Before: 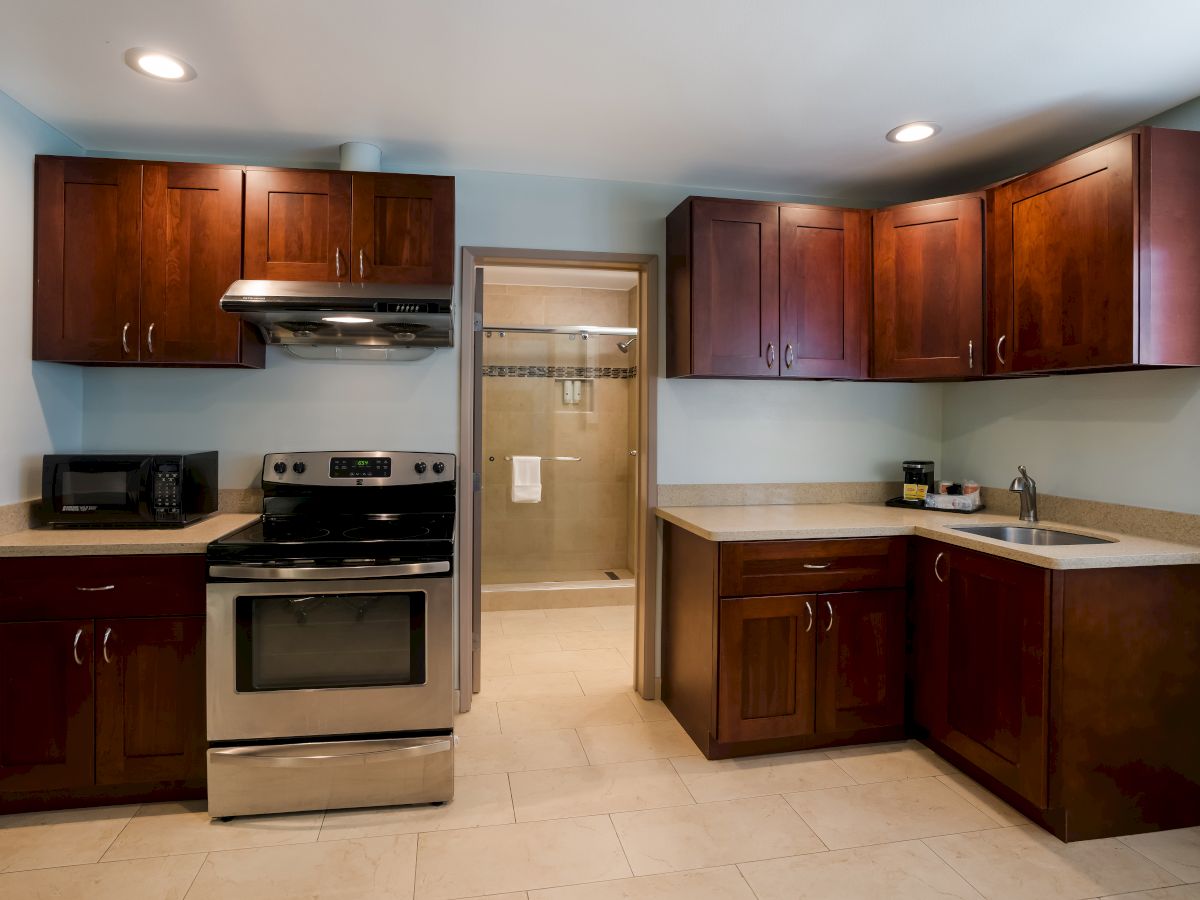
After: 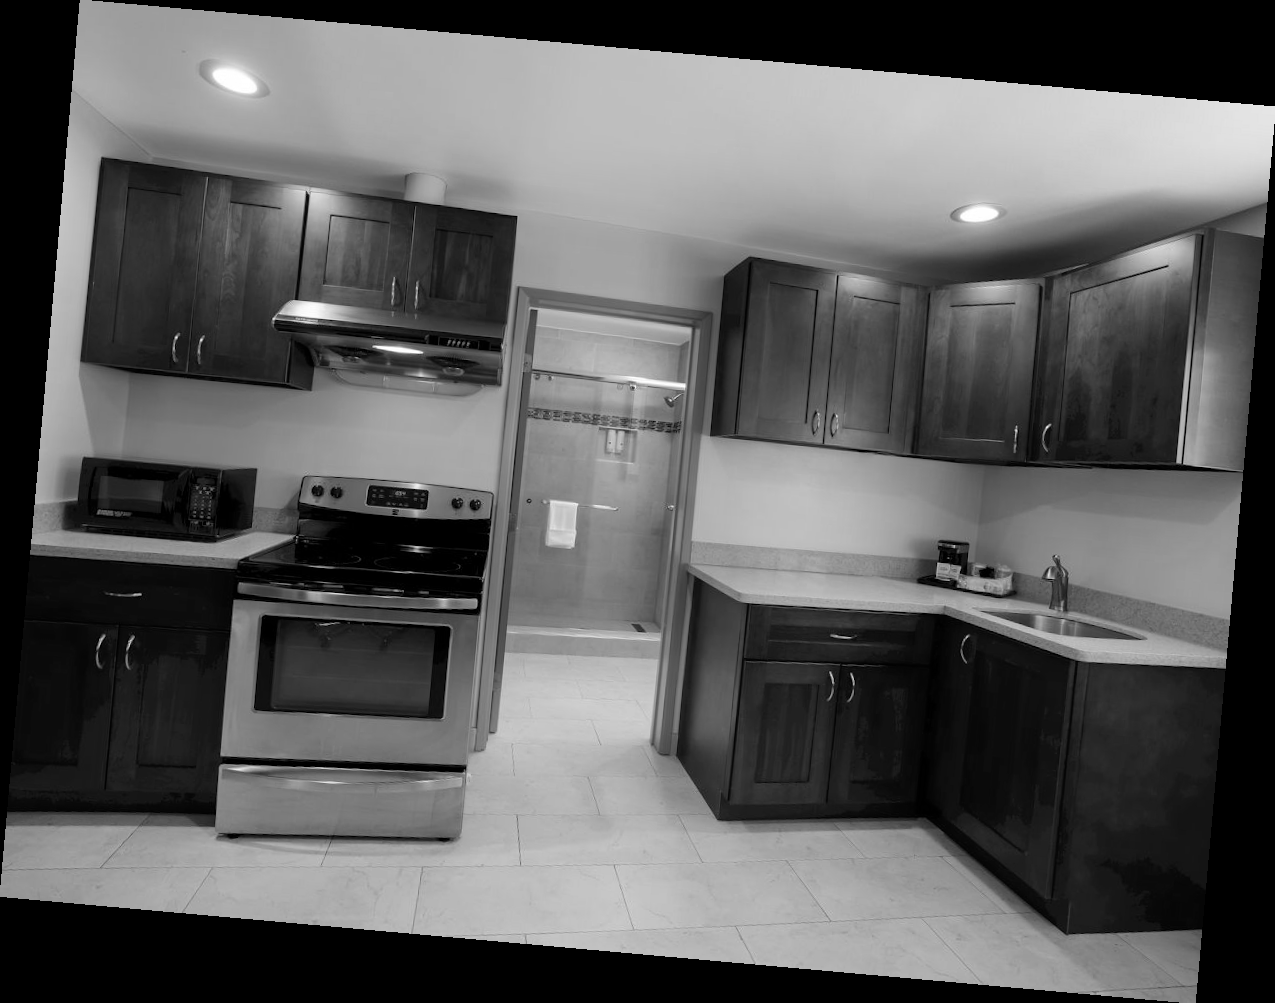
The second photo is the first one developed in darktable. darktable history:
rotate and perspective: rotation 5.12°, automatic cropping off
monochrome: on, module defaults
color calibration: illuminant Planckian (black body), adaptation linear Bradford (ICC v4), x 0.361, y 0.366, temperature 4511.61 K, saturation algorithm version 1 (2020)
